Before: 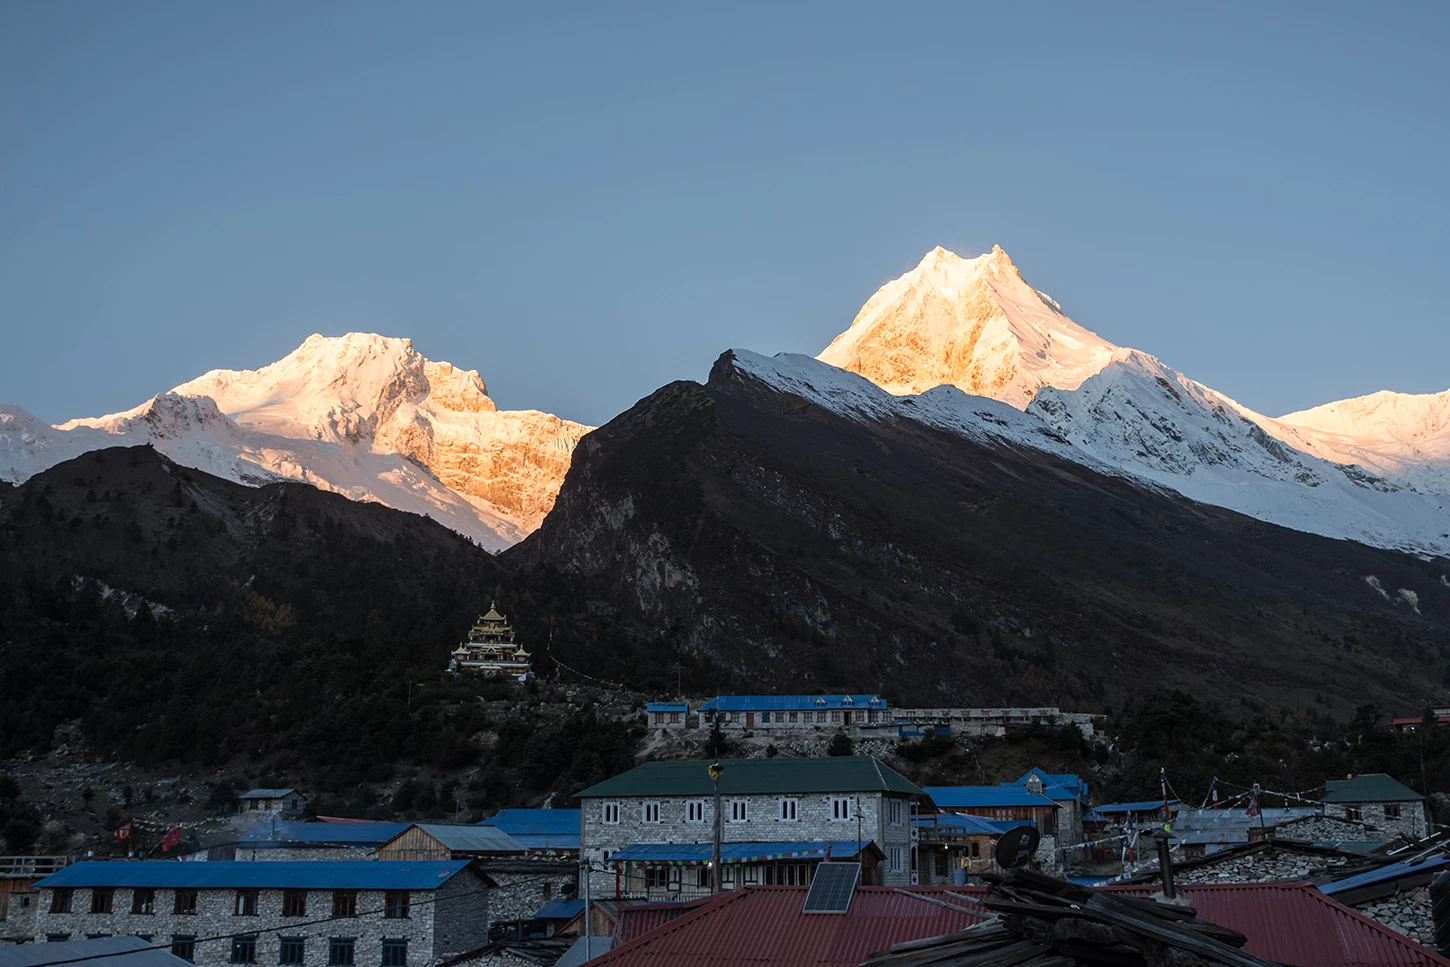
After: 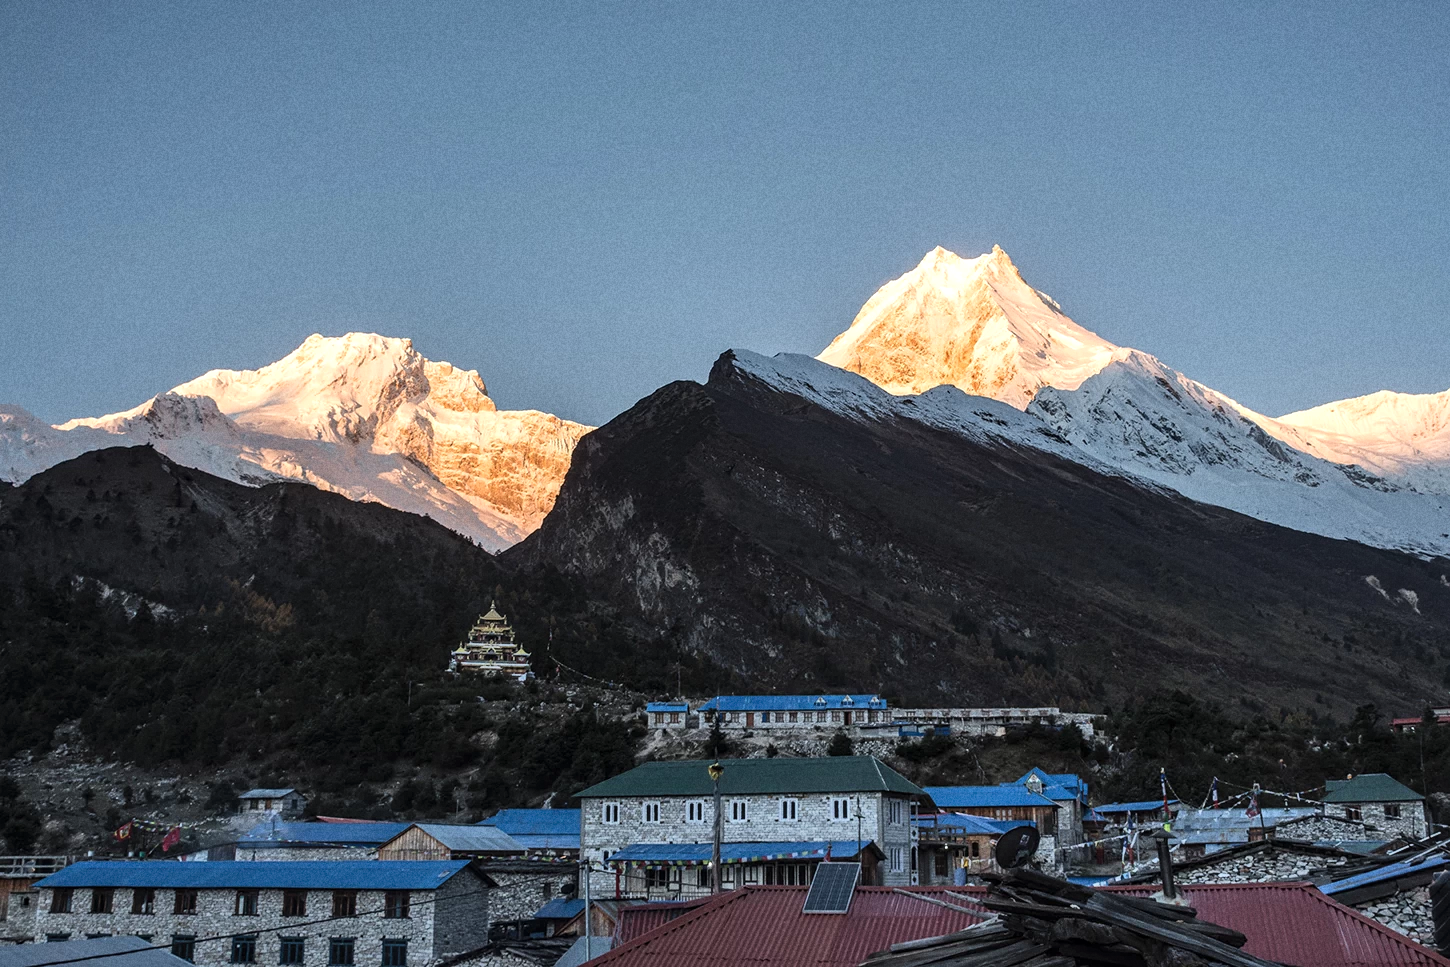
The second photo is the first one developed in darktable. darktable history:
grain: coarseness 22.88 ISO
exposure: black level correction -0.003, exposure 0.04 EV, compensate highlight preservation false
local contrast: highlights 25%, shadows 75%, midtone range 0.75
shadows and highlights: radius 133.83, soften with gaussian
